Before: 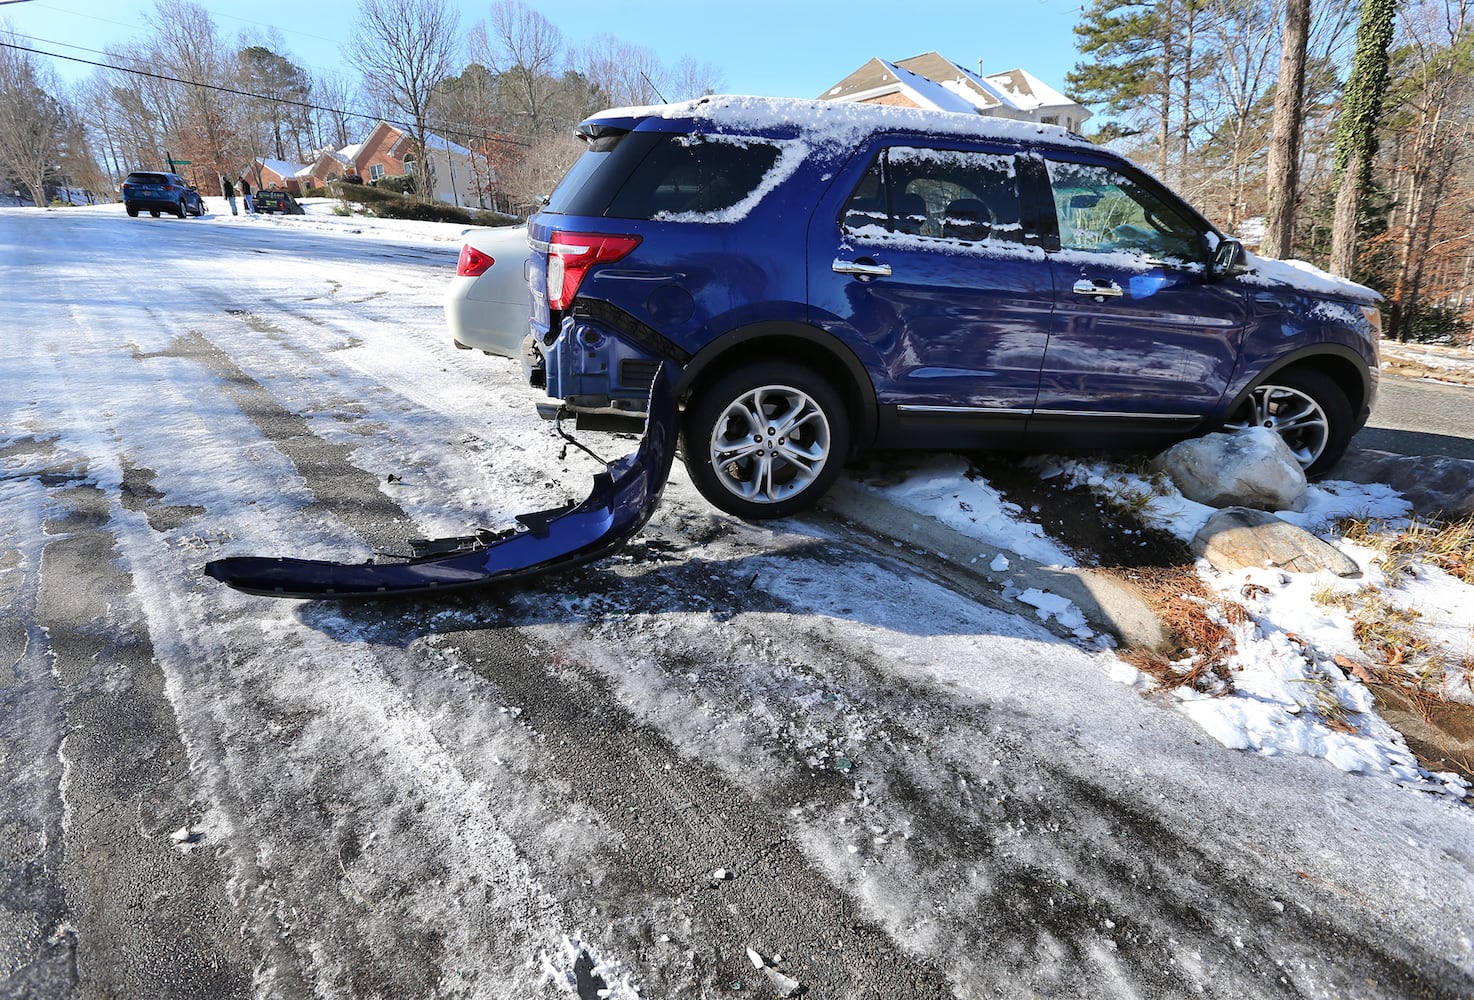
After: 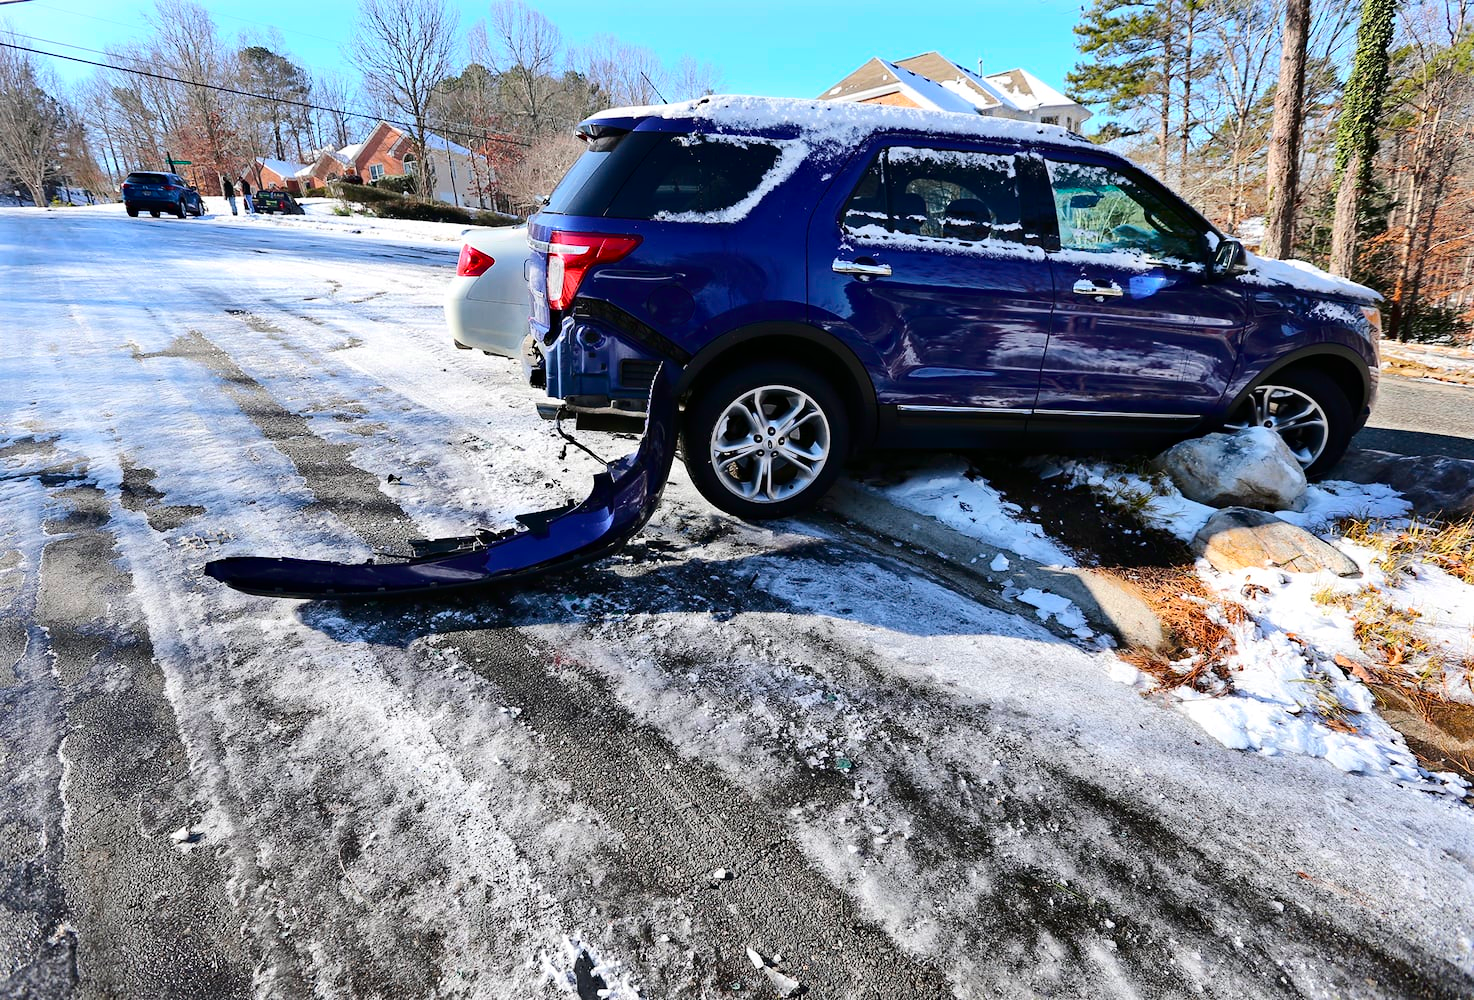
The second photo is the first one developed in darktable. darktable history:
haze removal: compatibility mode true, adaptive false
tone curve: curves: ch0 [(0, 0) (0.126, 0.061) (0.338, 0.285) (0.494, 0.518) (0.703, 0.762) (1, 1)]; ch1 [(0, 0) (0.389, 0.313) (0.457, 0.442) (0.5, 0.501) (0.55, 0.578) (1, 1)]; ch2 [(0, 0) (0.44, 0.424) (0.501, 0.499) (0.557, 0.564) (0.613, 0.67) (0.707, 0.746) (1, 1)], color space Lab, independent channels, preserve colors none
